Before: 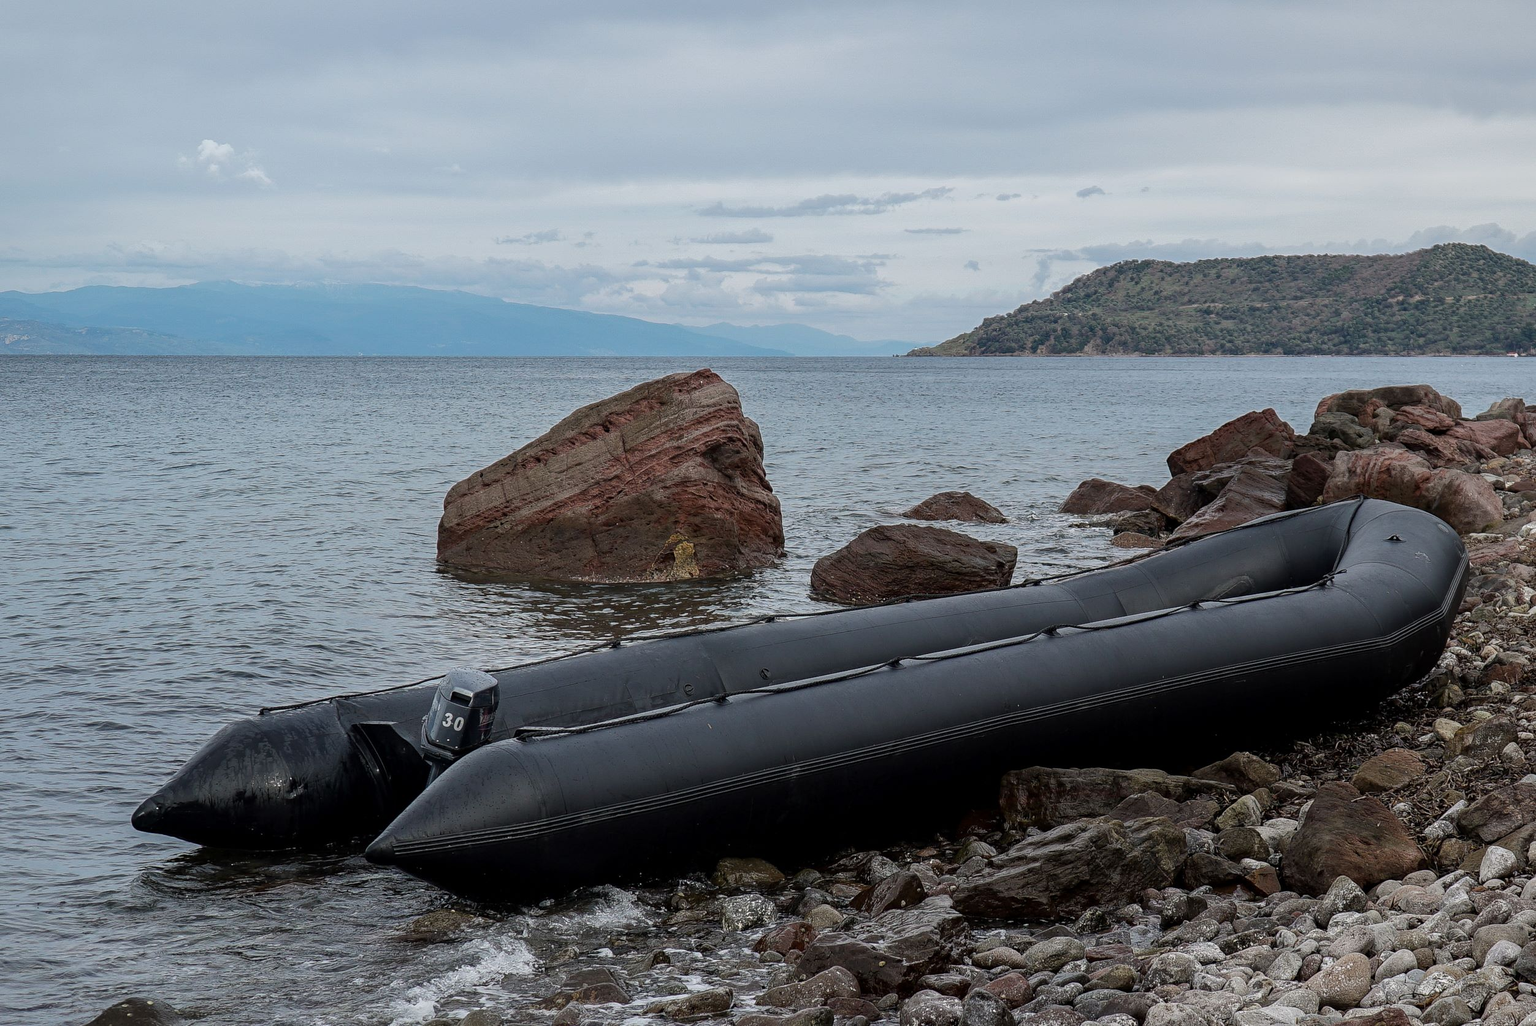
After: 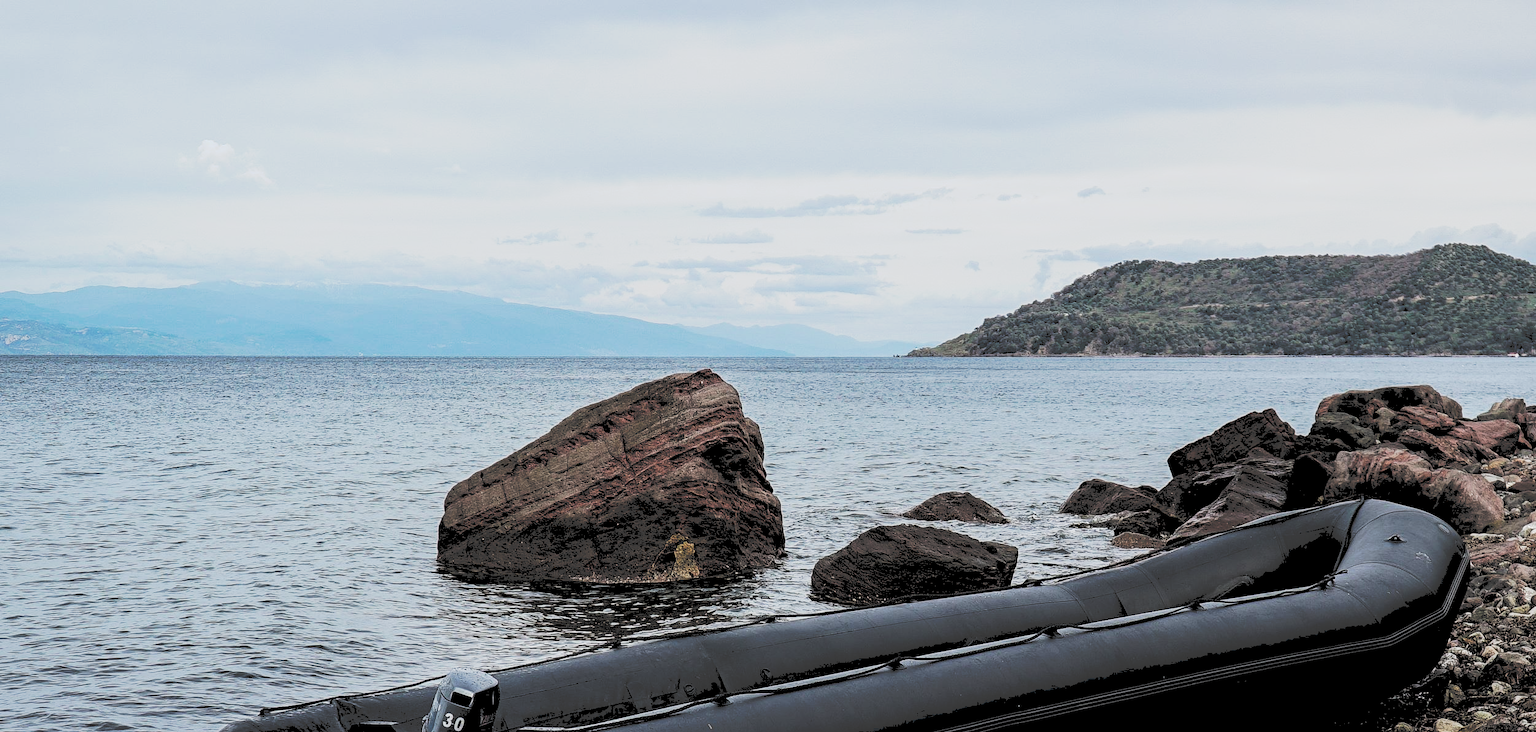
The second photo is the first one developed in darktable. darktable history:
crop: bottom 28.576%
rgb levels: levels [[0.029, 0.461, 0.922], [0, 0.5, 1], [0, 0.5, 1]]
tone curve: curves: ch0 [(0, 0) (0.003, 0.231) (0.011, 0.231) (0.025, 0.231) (0.044, 0.231) (0.069, 0.235) (0.1, 0.24) (0.136, 0.246) (0.177, 0.256) (0.224, 0.279) (0.277, 0.313) (0.335, 0.354) (0.399, 0.428) (0.468, 0.514) (0.543, 0.61) (0.623, 0.728) (0.709, 0.808) (0.801, 0.873) (0.898, 0.909) (1, 1)], preserve colors none
